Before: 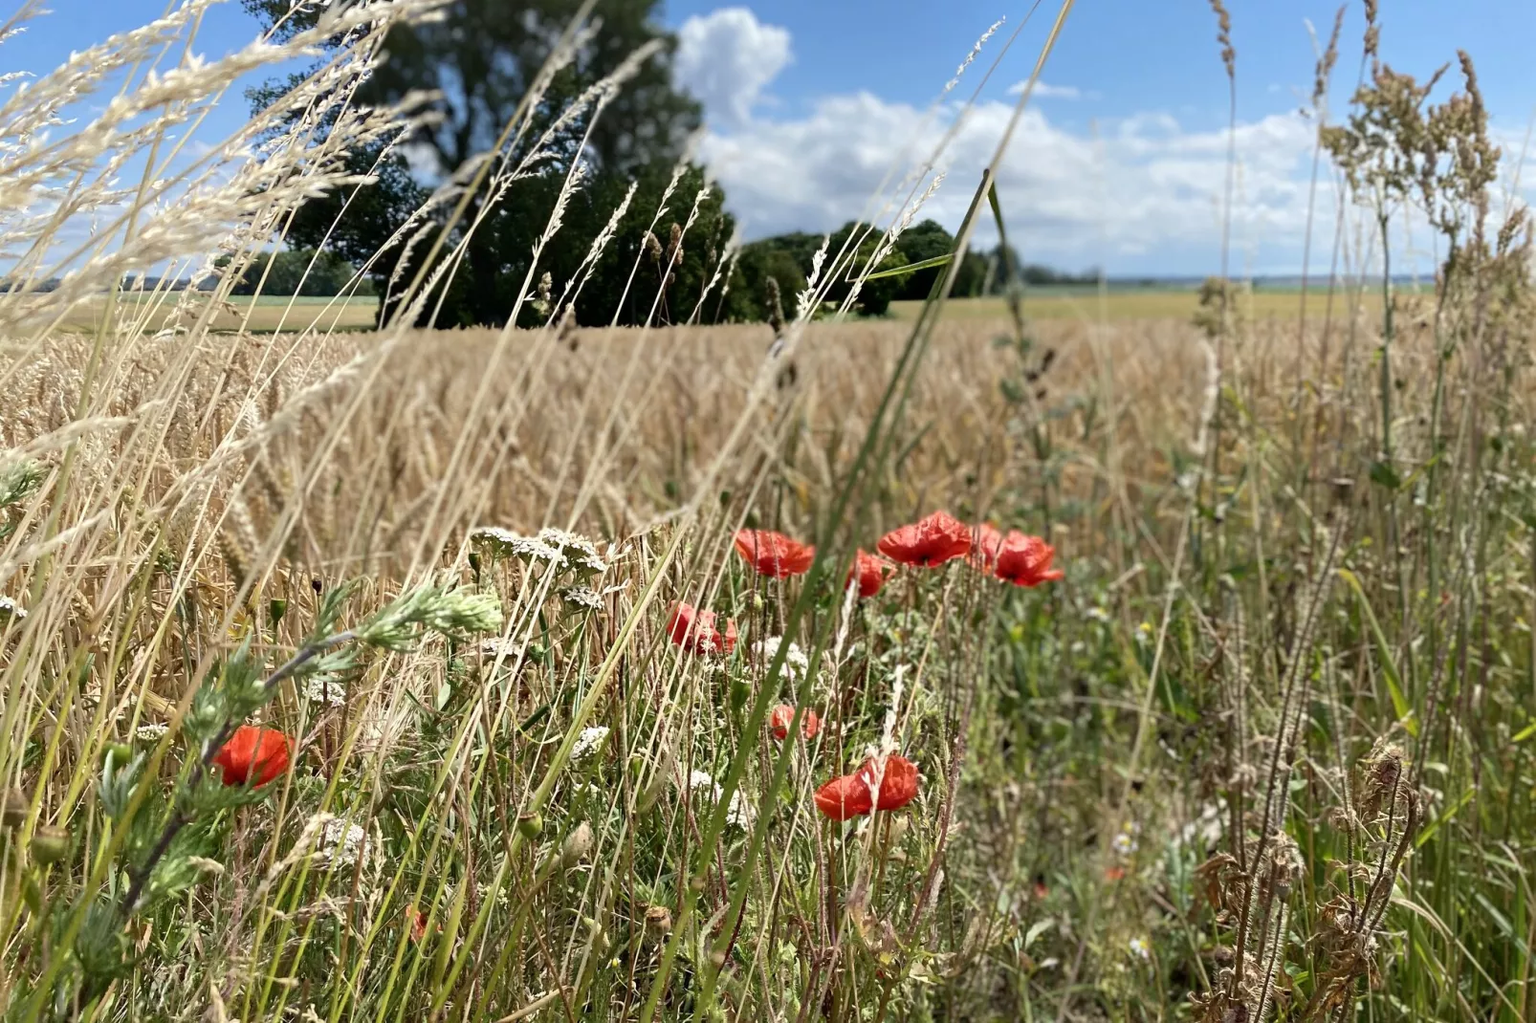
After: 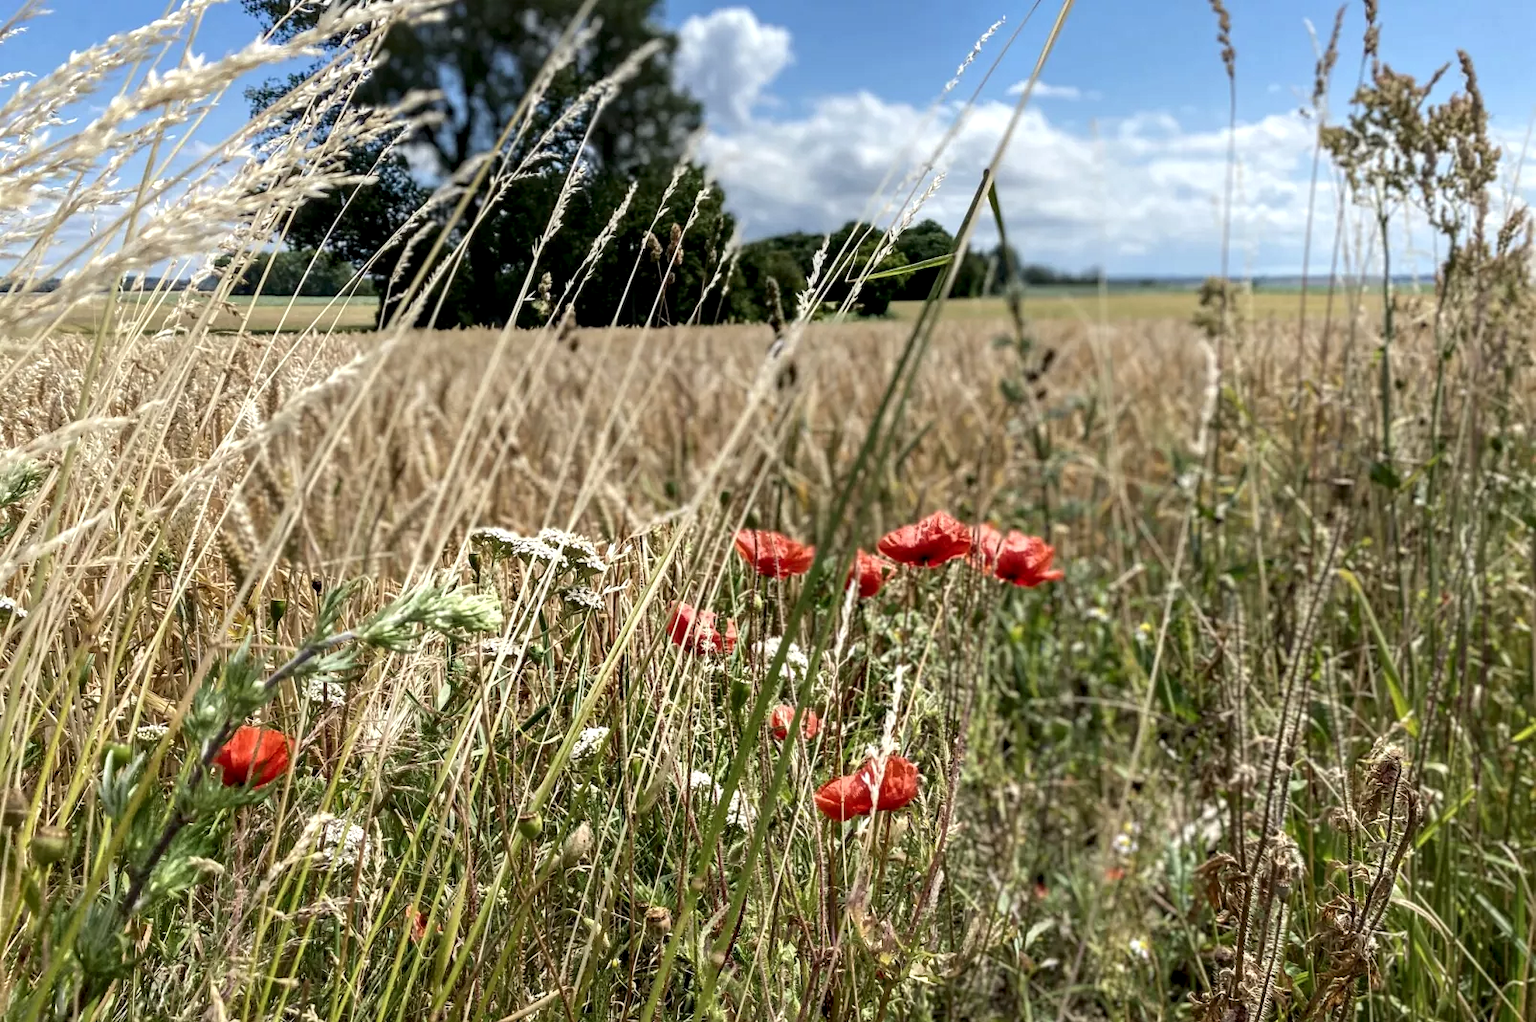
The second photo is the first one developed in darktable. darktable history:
crop: bottom 0.06%
local contrast: detail 142%
